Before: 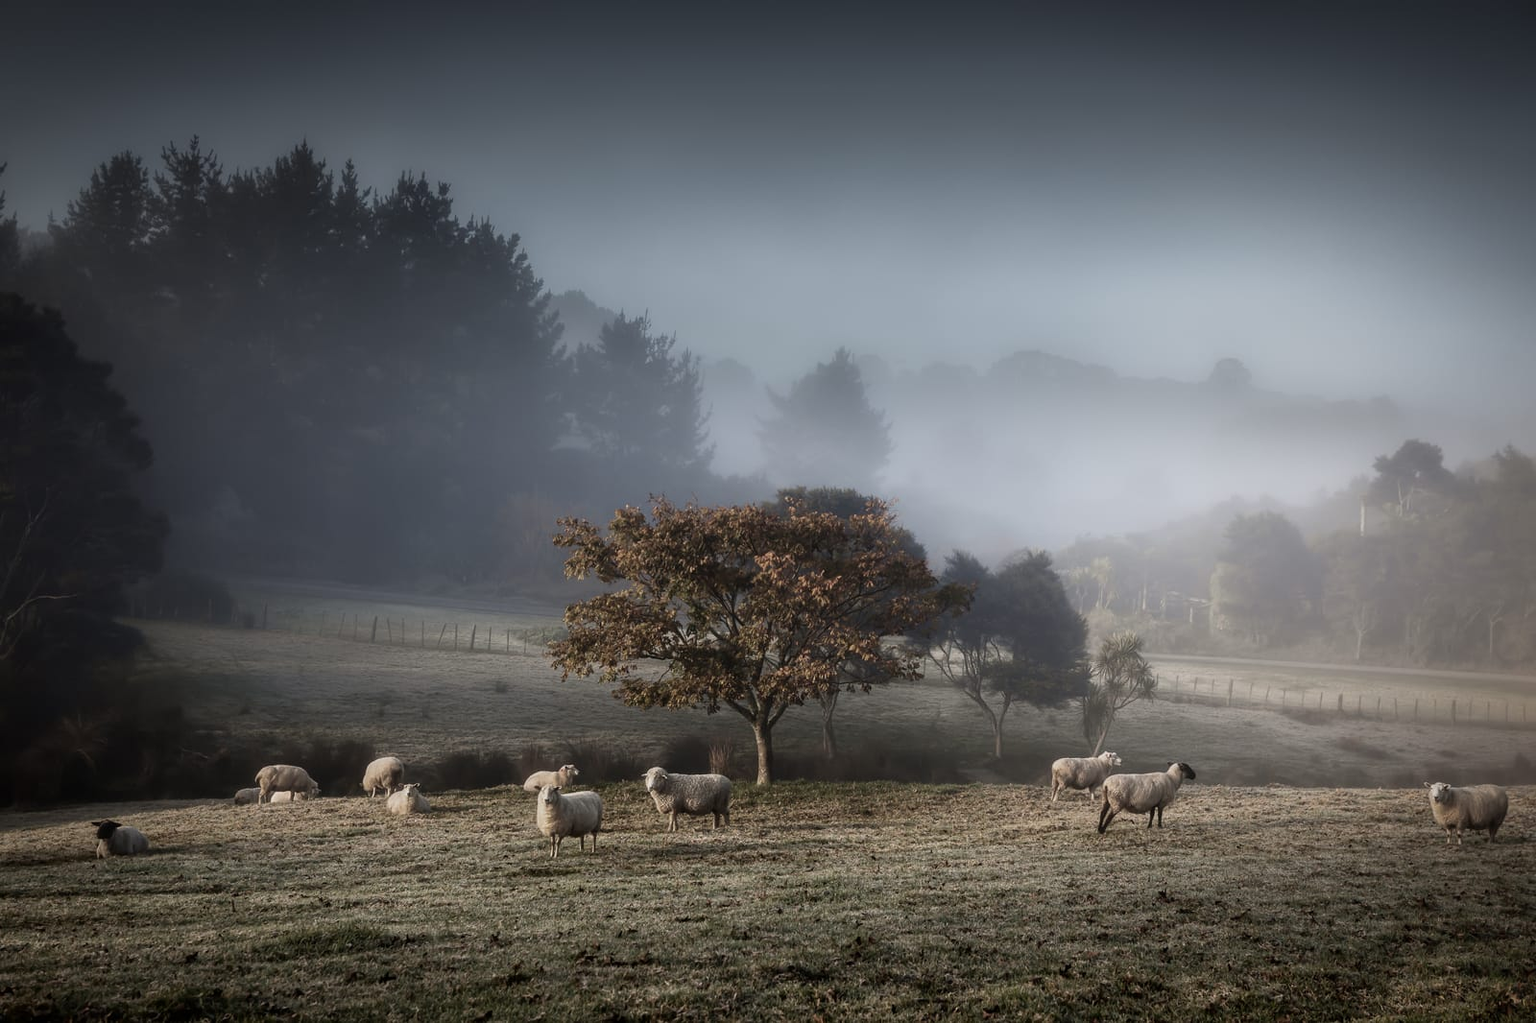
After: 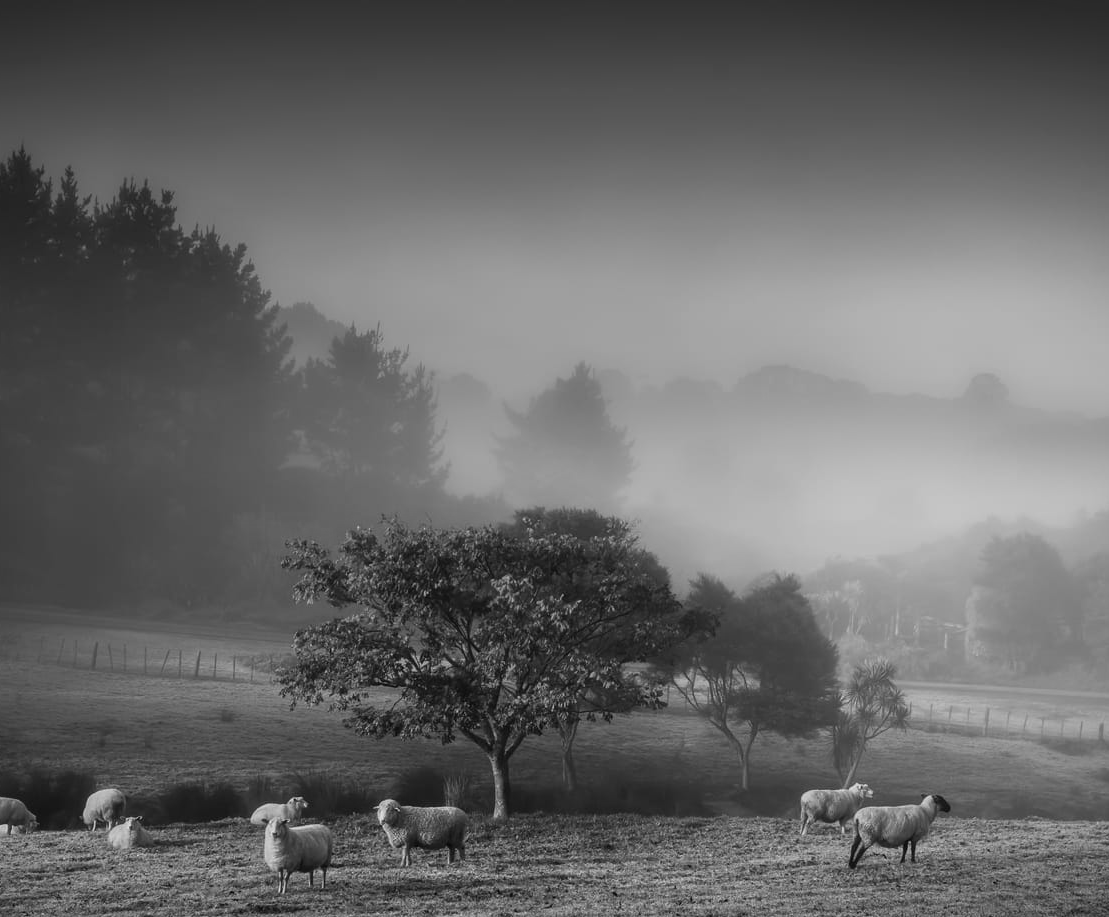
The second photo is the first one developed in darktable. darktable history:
bloom: size 13.65%, threshold 98.39%, strength 4.82%
crop: left 18.479%, right 12.2%, bottom 13.971%
monochrome: a 32, b 64, size 2.3
